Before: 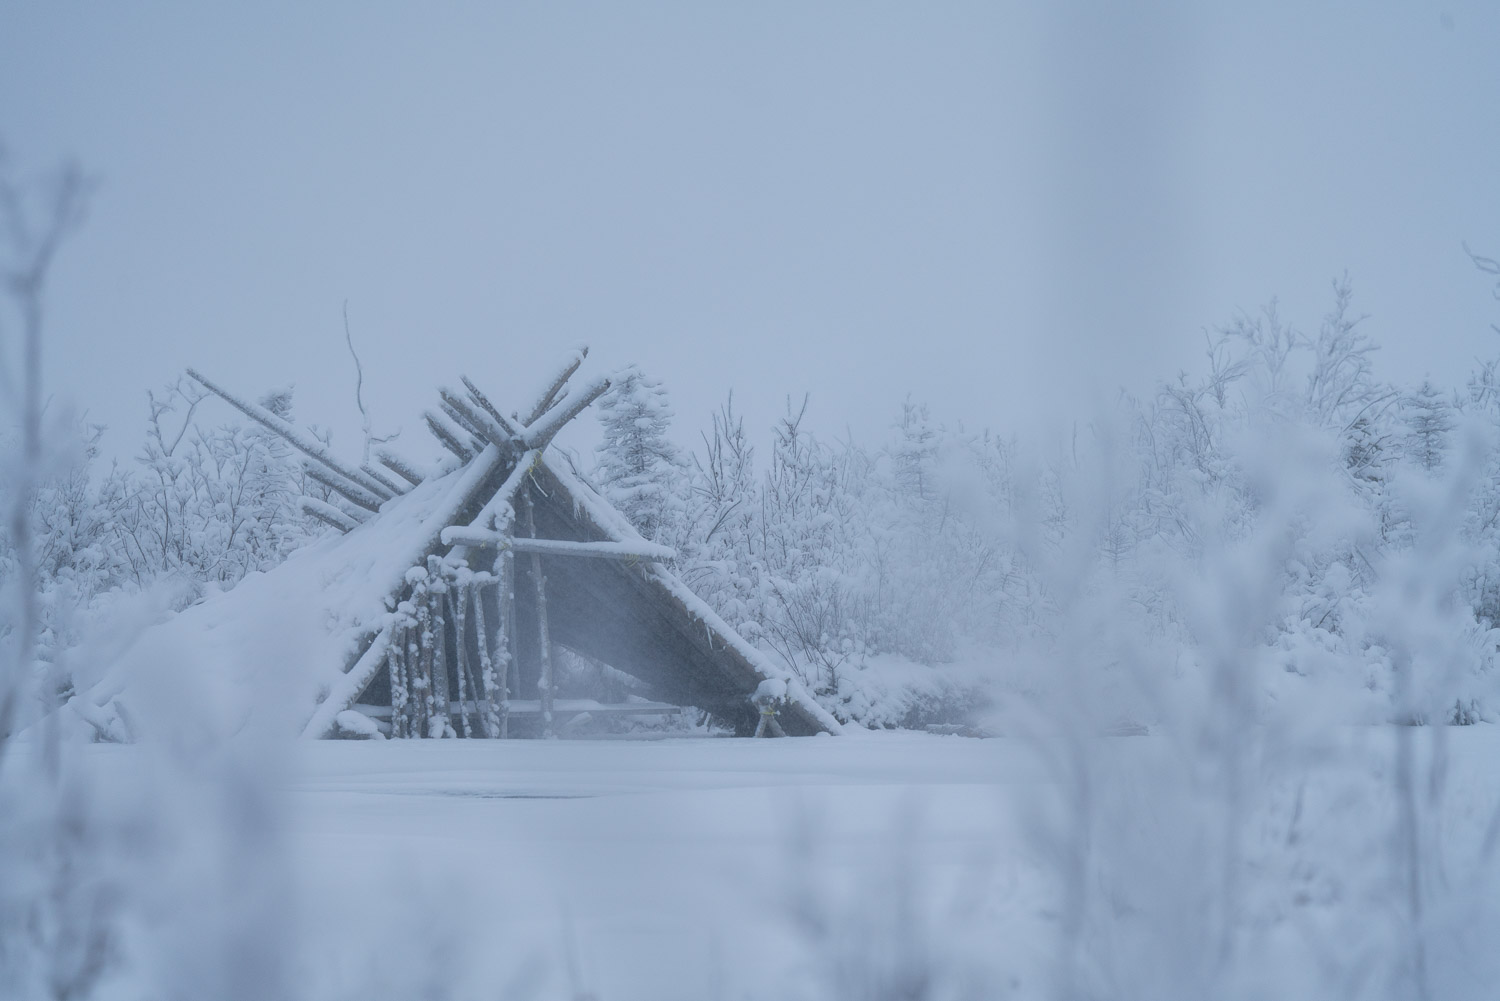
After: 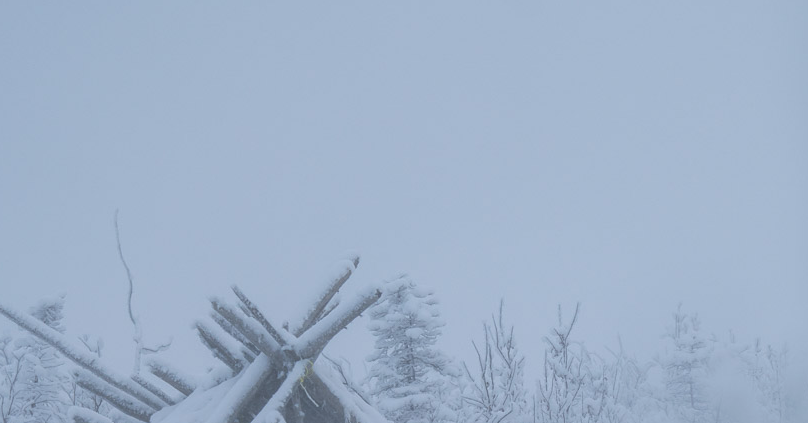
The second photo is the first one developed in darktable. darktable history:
crop: left 15.306%, top 9.065%, right 30.789%, bottom 48.638%
exposure: black level correction -0.03, compensate highlight preservation false
